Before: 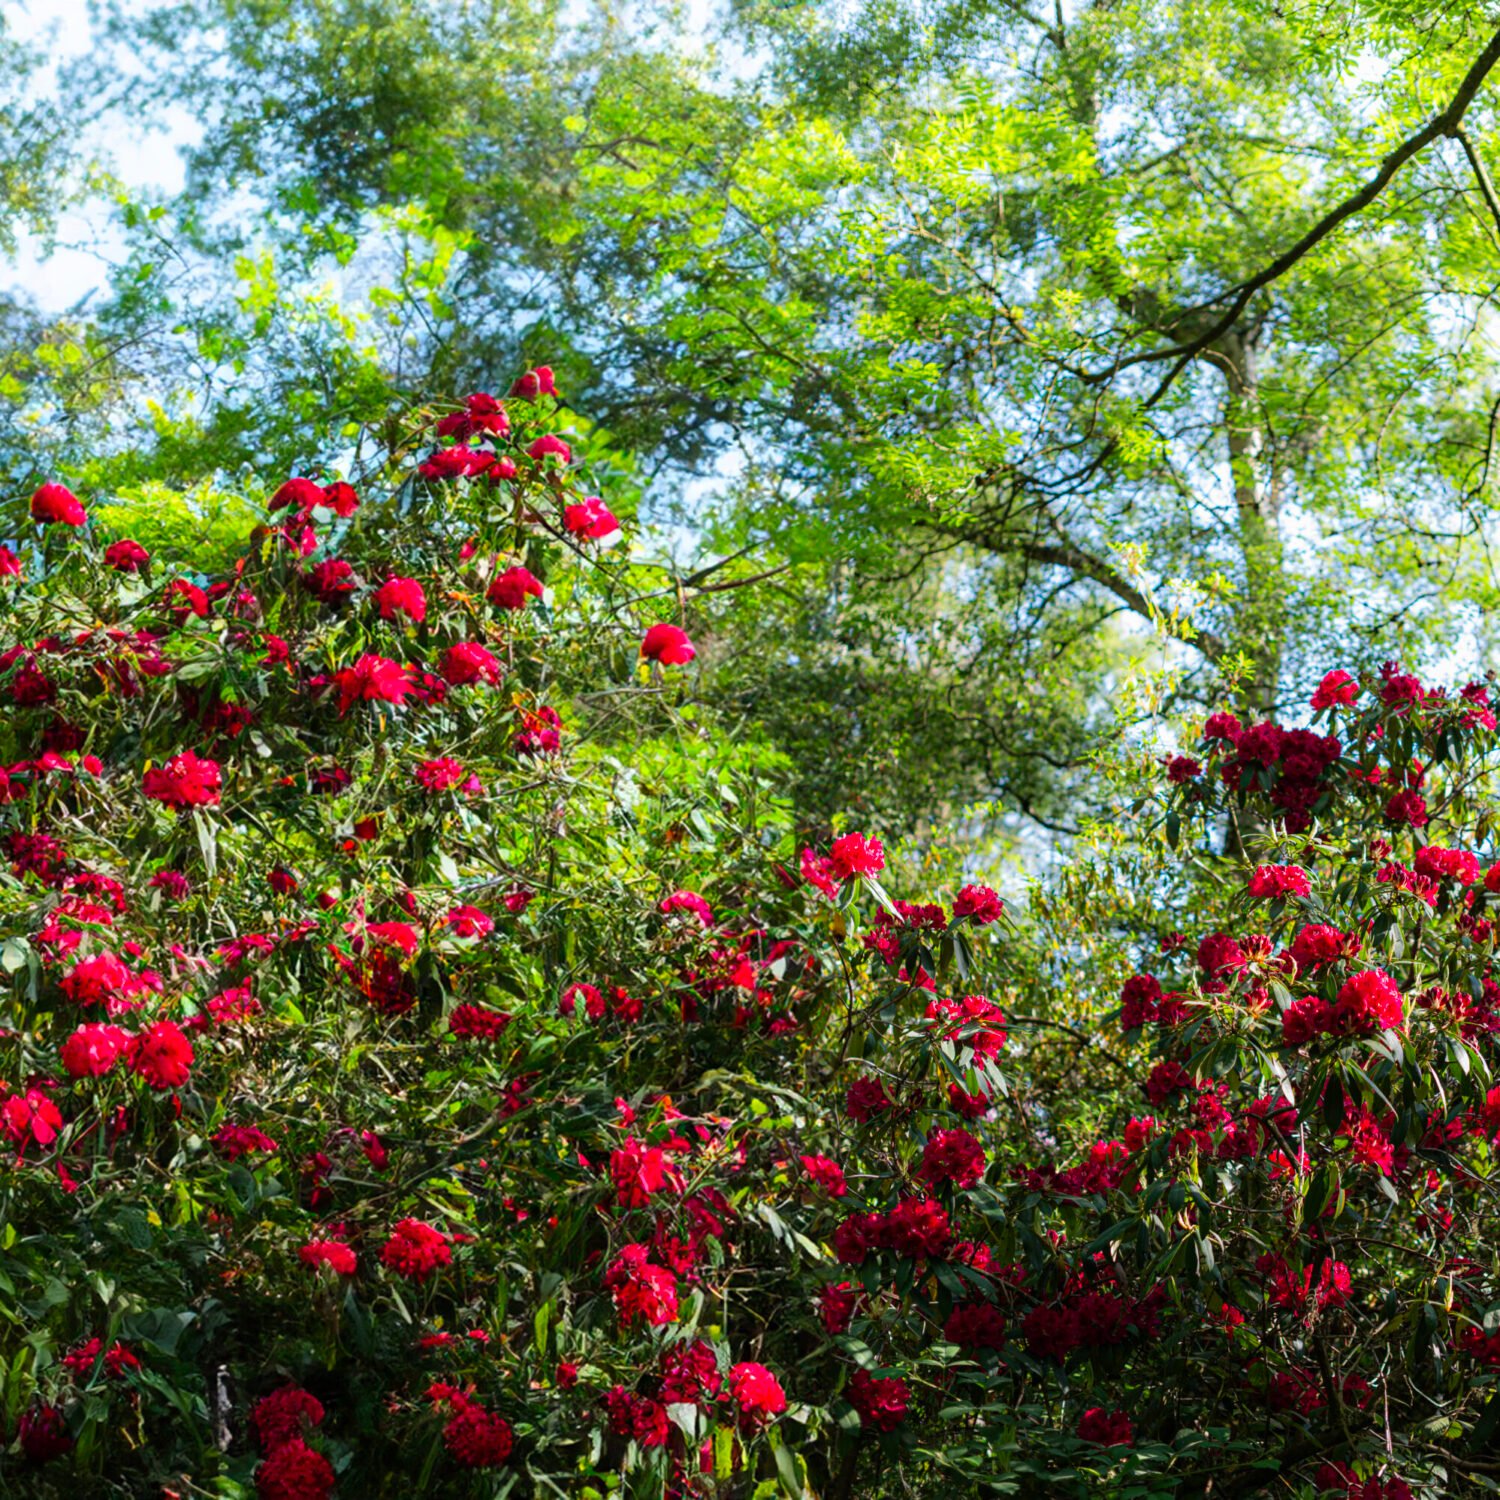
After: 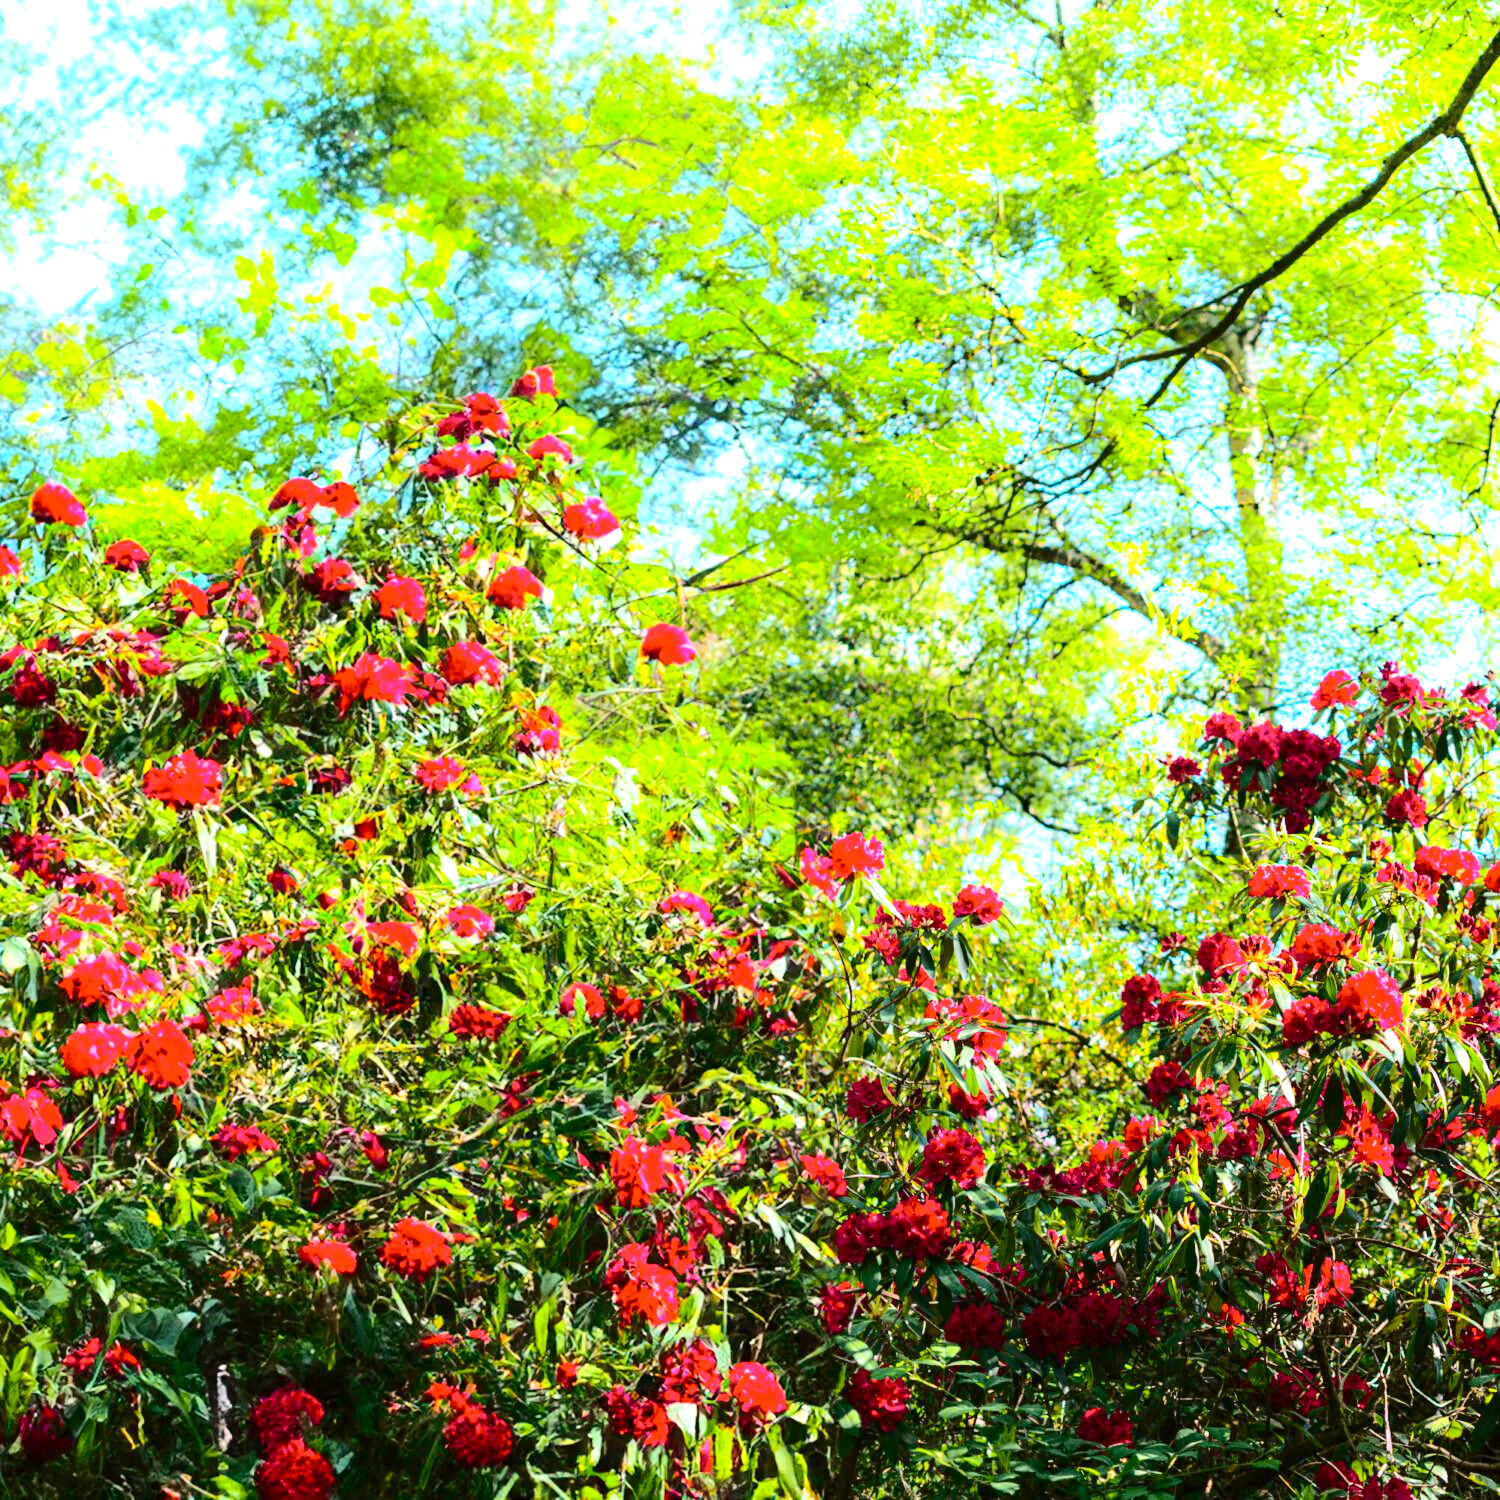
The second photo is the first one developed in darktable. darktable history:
exposure: exposure 1.2 EV, compensate highlight preservation false
tone curve: curves: ch0 [(0, 0.011) (0.104, 0.085) (0.236, 0.234) (0.398, 0.507) (0.472, 0.62) (0.641, 0.773) (0.835, 0.883) (1, 0.961)]; ch1 [(0, 0) (0.353, 0.344) (0.43, 0.401) (0.479, 0.476) (0.502, 0.504) (0.54, 0.542) (0.602, 0.613) (0.638, 0.668) (0.693, 0.727) (1, 1)]; ch2 [(0, 0) (0.34, 0.314) (0.434, 0.43) (0.5, 0.506) (0.528, 0.534) (0.55, 0.567) (0.595, 0.613) (0.644, 0.729) (1, 1)], color space Lab, independent channels, preserve colors none
